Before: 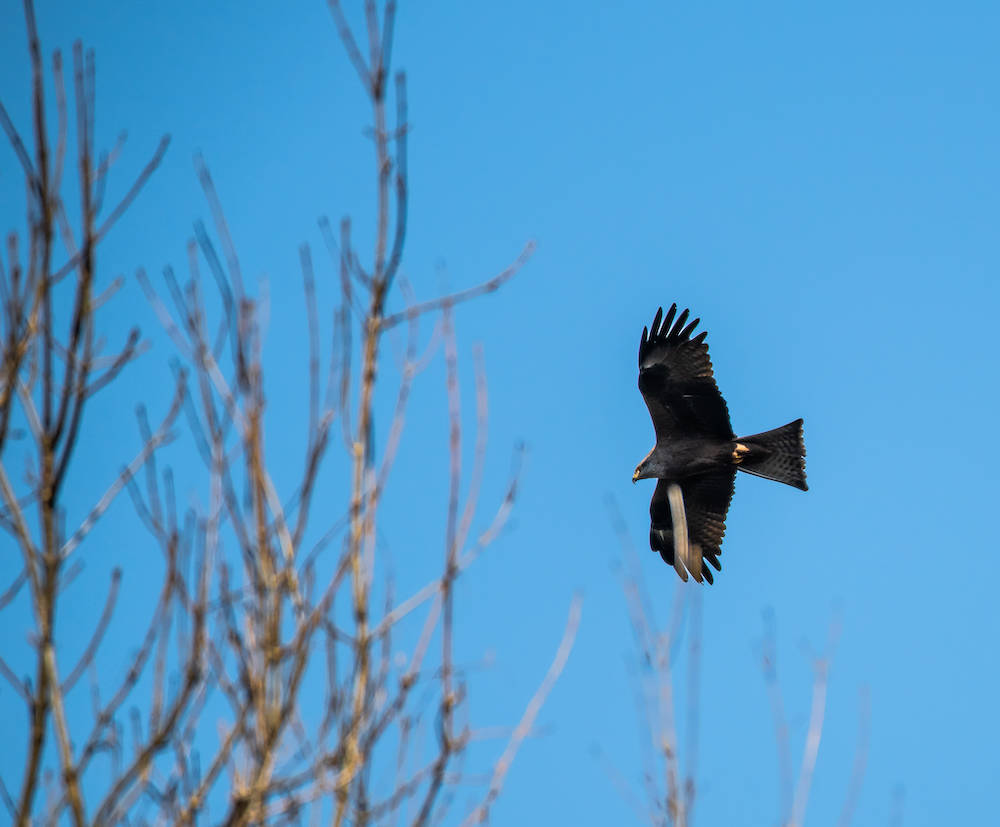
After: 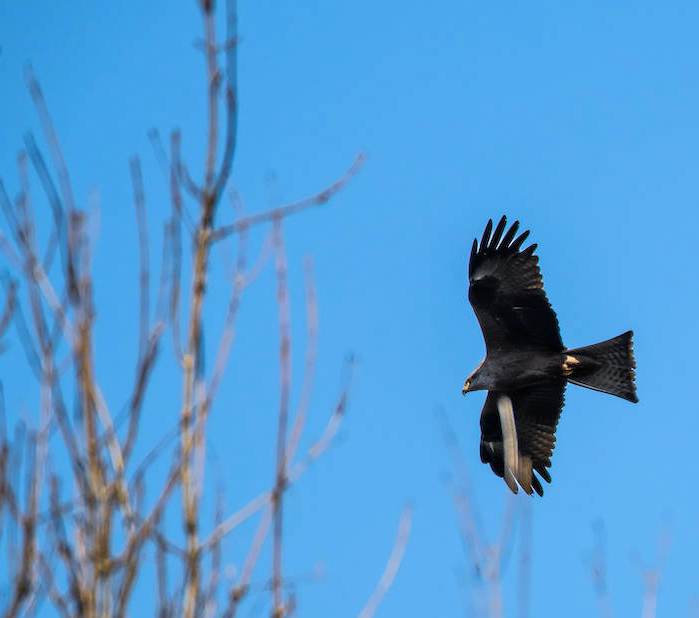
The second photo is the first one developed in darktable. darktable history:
crop and rotate: left 17.046%, top 10.659%, right 12.989%, bottom 14.553%
white balance: red 0.974, blue 1.044
